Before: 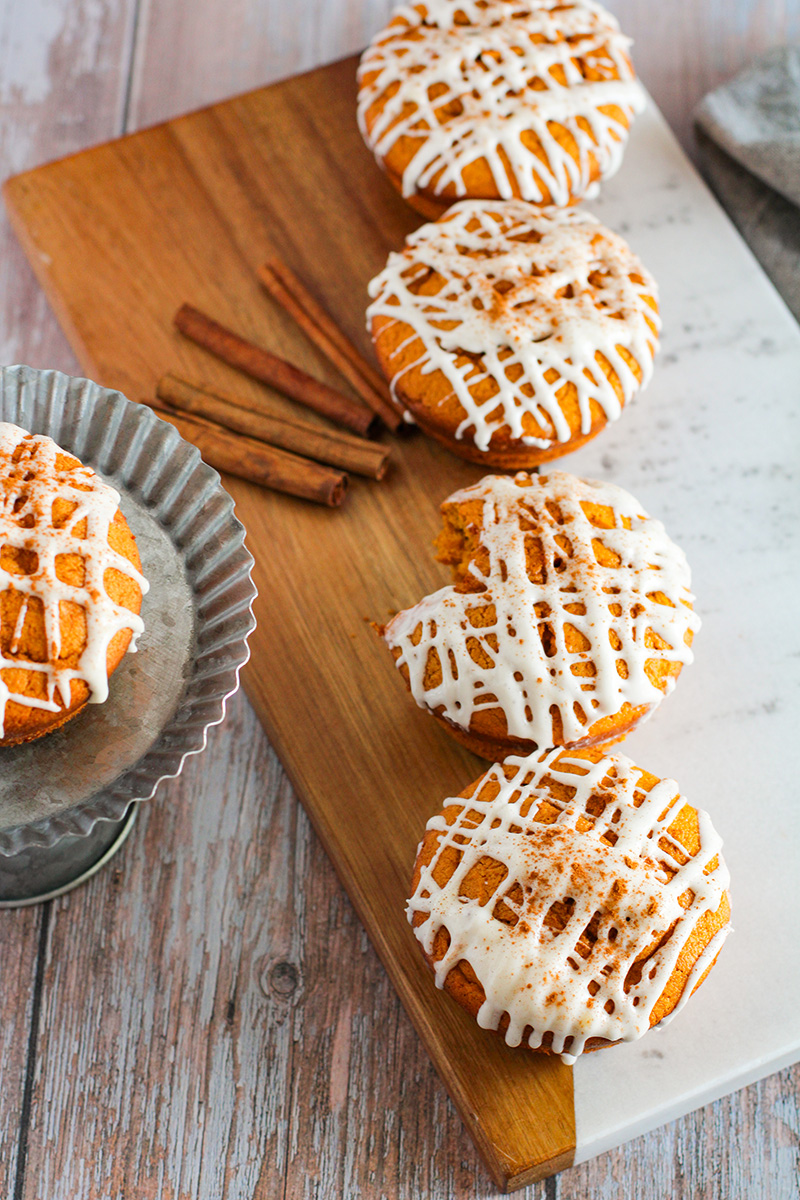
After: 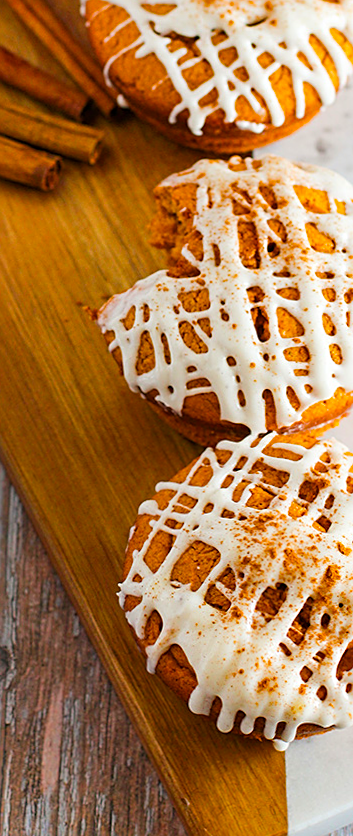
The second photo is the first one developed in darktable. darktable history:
sharpen: on, module defaults
crop: left 35.432%, top 26.233%, right 20.145%, bottom 3.432%
color balance rgb: perceptual saturation grading › global saturation 25%, global vibrance 20%
rotate and perspective: rotation 0.192°, lens shift (horizontal) -0.015, crop left 0.005, crop right 0.996, crop top 0.006, crop bottom 0.99
